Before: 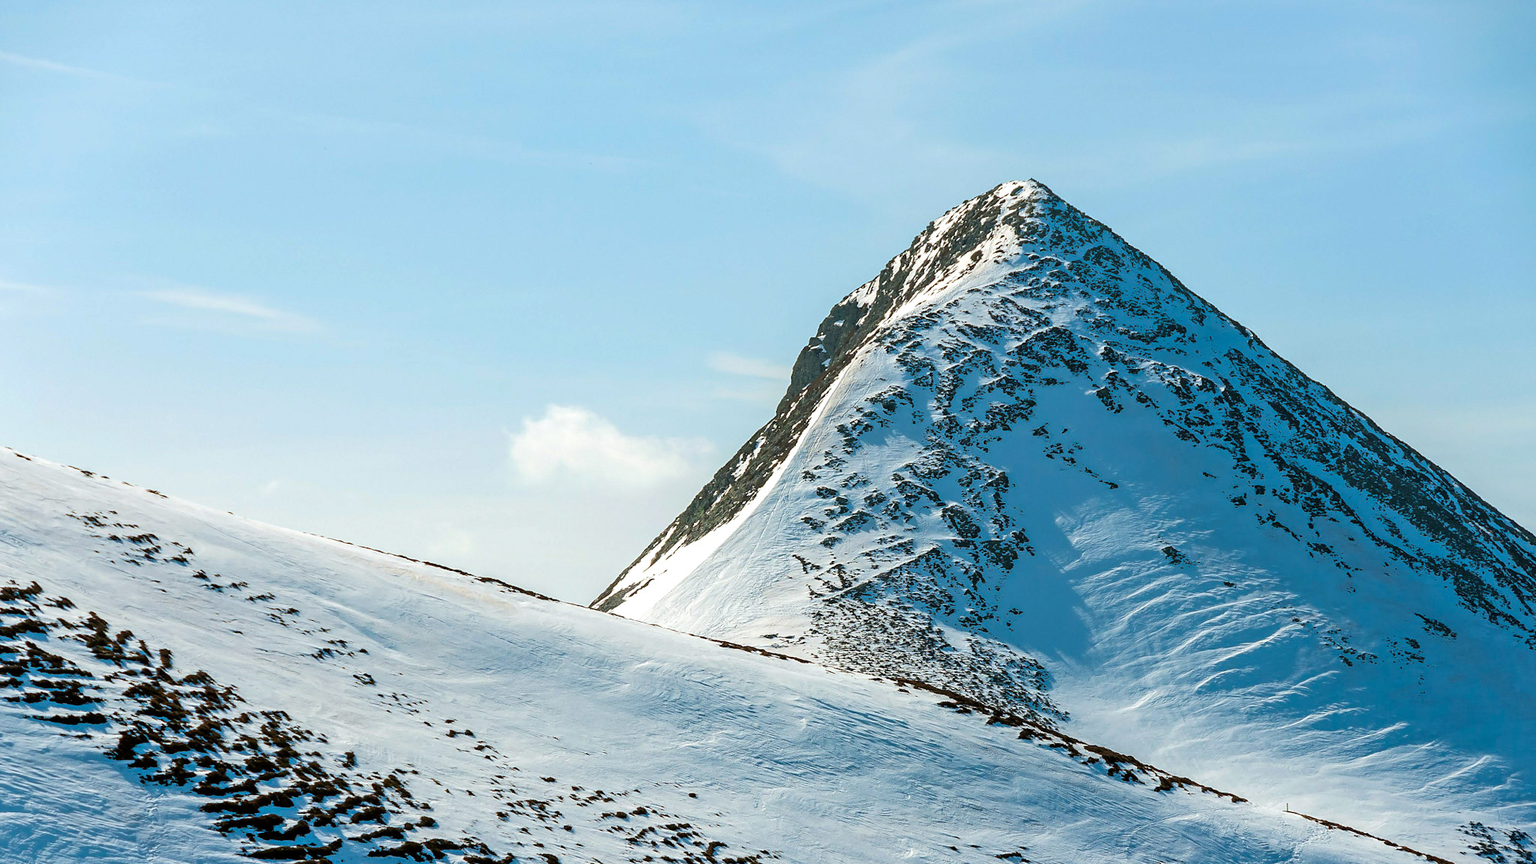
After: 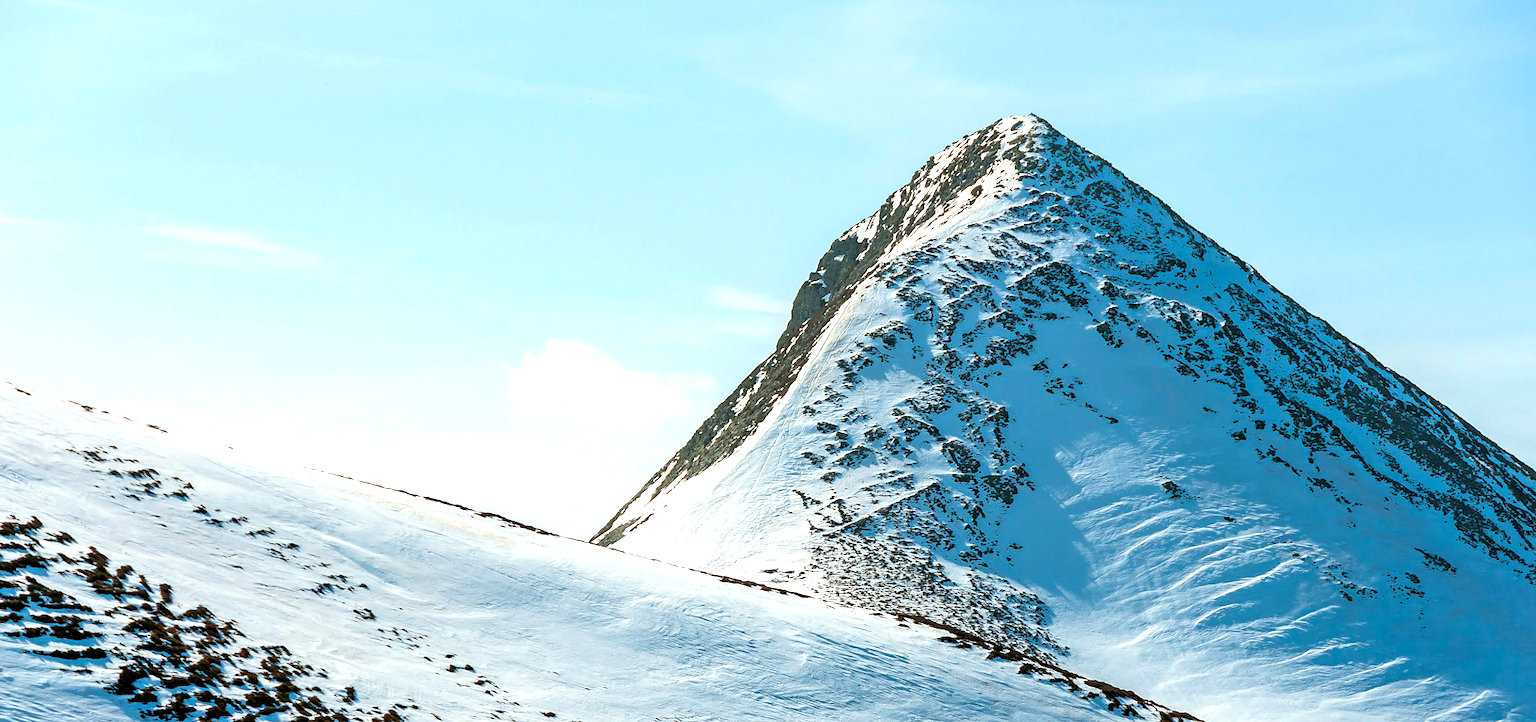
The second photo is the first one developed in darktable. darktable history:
crop: top 7.625%, bottom 8.027%
exposure: black level correction 0.001, exposure 0.5 EV, compensate exposure bias true, compensate highlight preservation false
